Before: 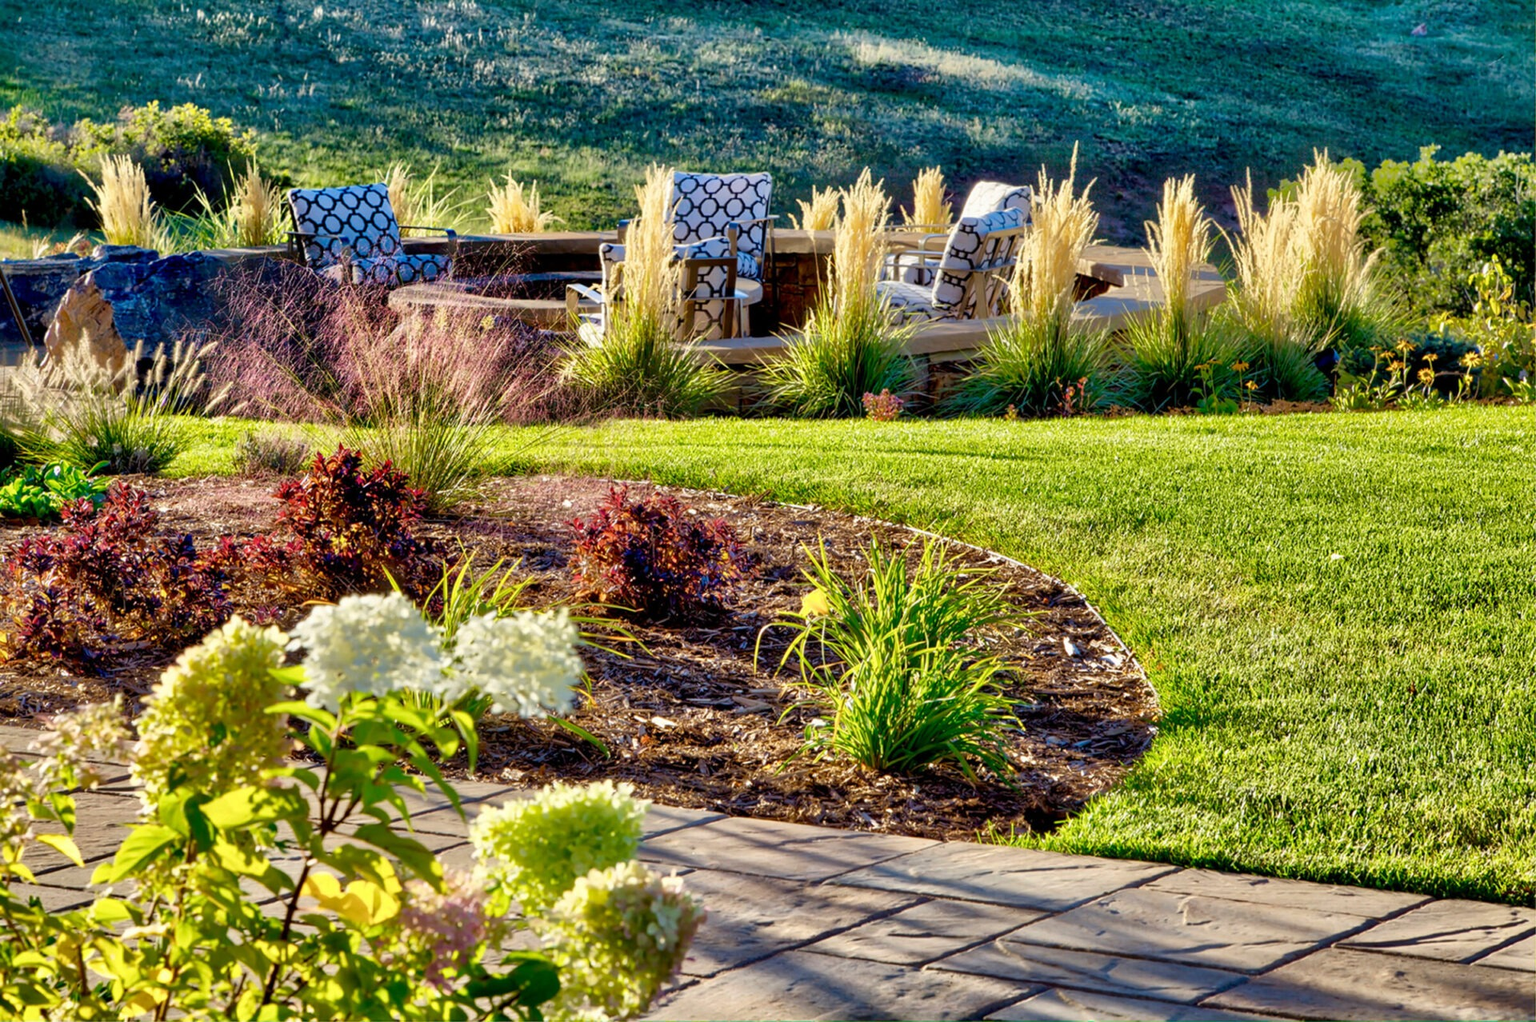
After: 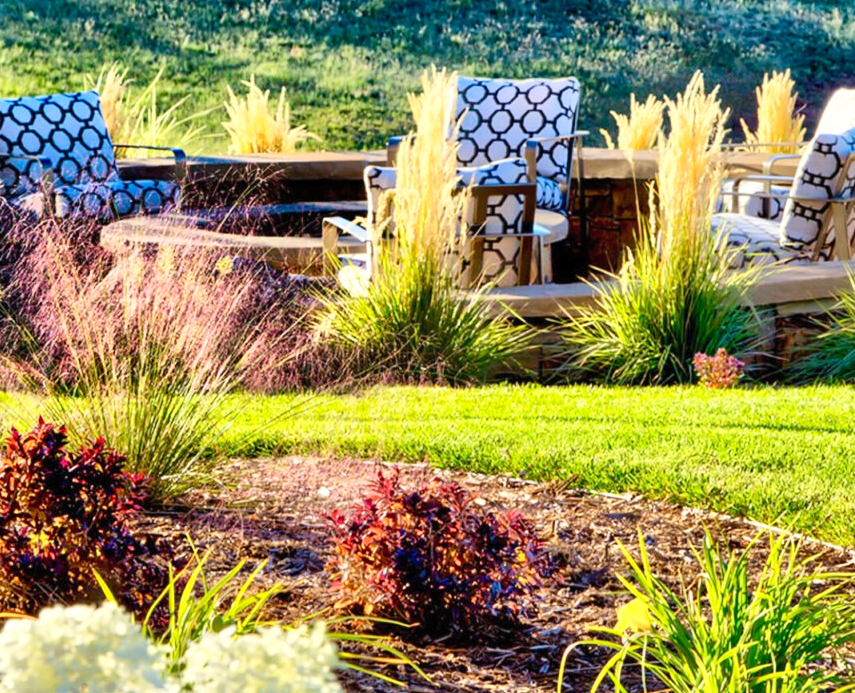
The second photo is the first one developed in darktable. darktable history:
crop: left 20.078%, top 10.86%, right 35.344%, bottom 34.898%
contrast brightness saturation: contrast 0.201, brightness 0.153, saturation 0.138
exposure: exposure 0.202 EV, compensate highlight preservation false
